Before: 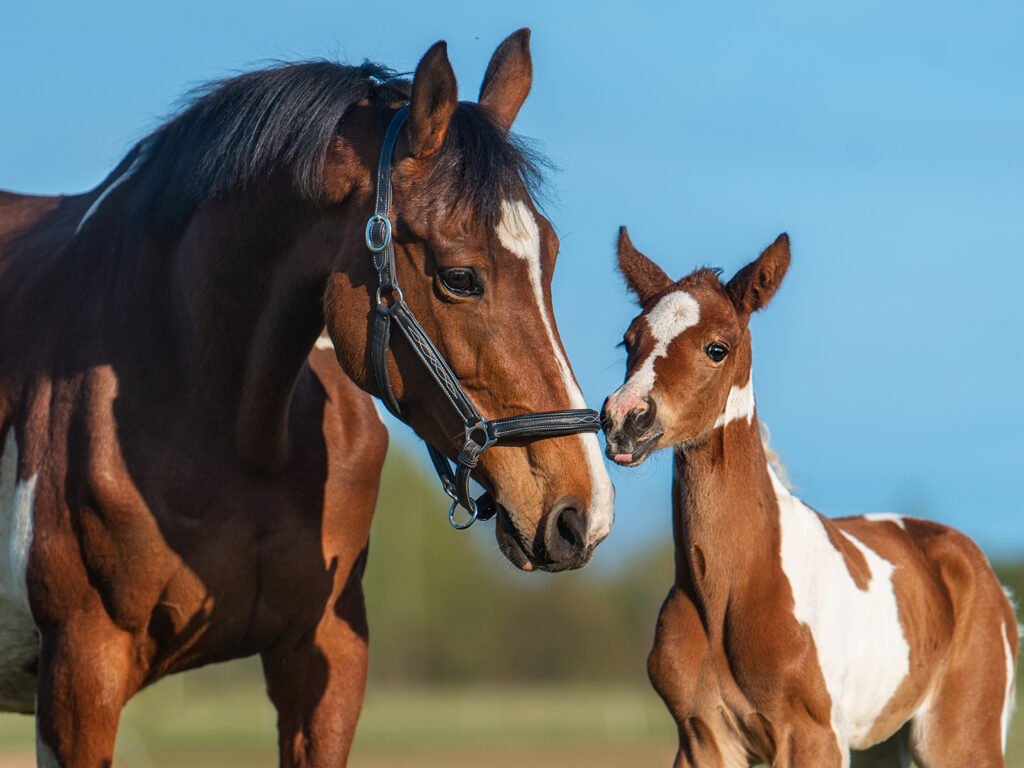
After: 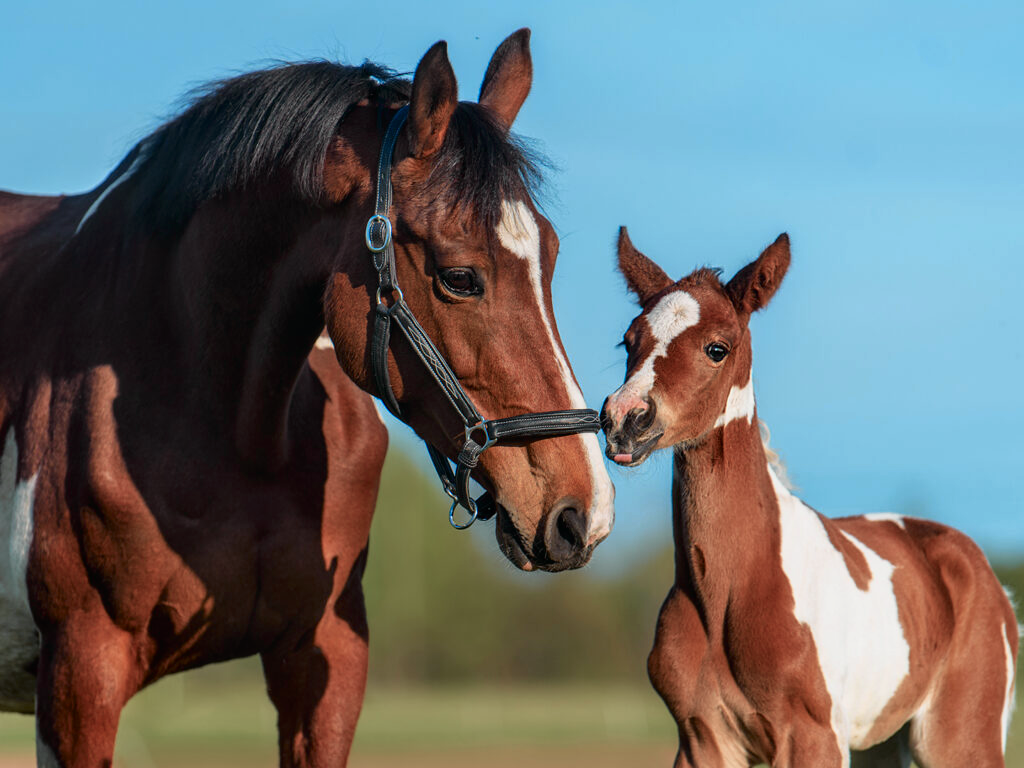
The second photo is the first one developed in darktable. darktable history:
tone curve: curves: ch0 [(0, 0) (0.058, 0.027) (0.214, 0.183) (0.304, 0.288) (0.561, 0.554) (0.687, 0.677) (0.768, 0.768) (0.858, 0.861) (0.986, 0.957)]; ch1 [(0, 0) (0.172, 0.123) (0.312, 0.296) (0.437, 0.429) (0.471, 0.469) (0.502, 0.5) (0.513, 0.515) (0.583, 0.604) (0.631, 0.659) (0.703, 0.721) (0.889, 0.924) (1, 1)]; ch2 [(0, 0) (0.411, 0.424) (0.485, 0.497) (0.502, 0.5) (0.517, 0.511) (0.566, 0.573) (0.622, 0.613) (0.709, 0.677) (1, 1)], color space Lab, independent channels, preserve colors none
color zones: curves: ch0 [(0.068, 0.464) (0.25, 0.5) (0.48, 0.508) (0.75, 0.536) (0.886, 0.476) (0.967, 0.456)]; ch1 [(0.066, 0.456) (0.25, 0.5) (0.616, 0.508) (0.746, 0.56) (0.934, 0.444)]
